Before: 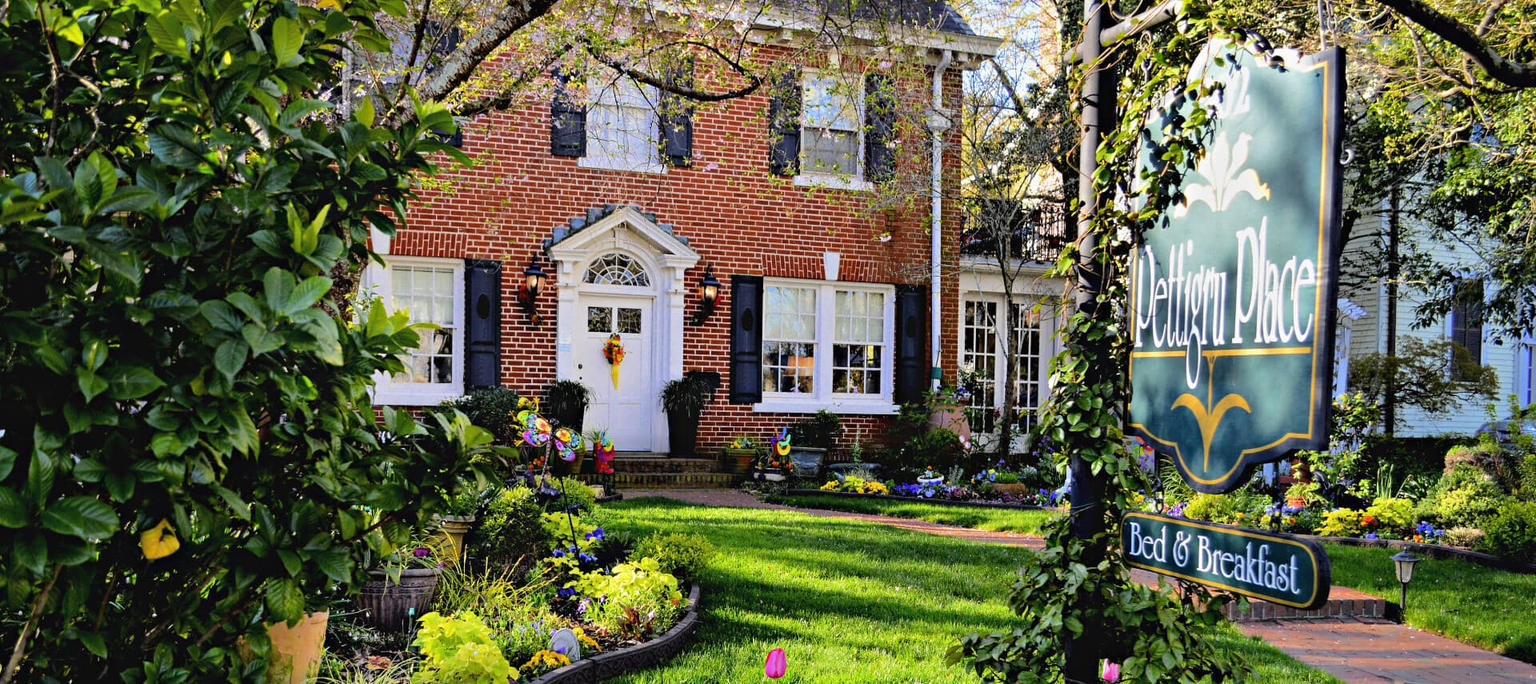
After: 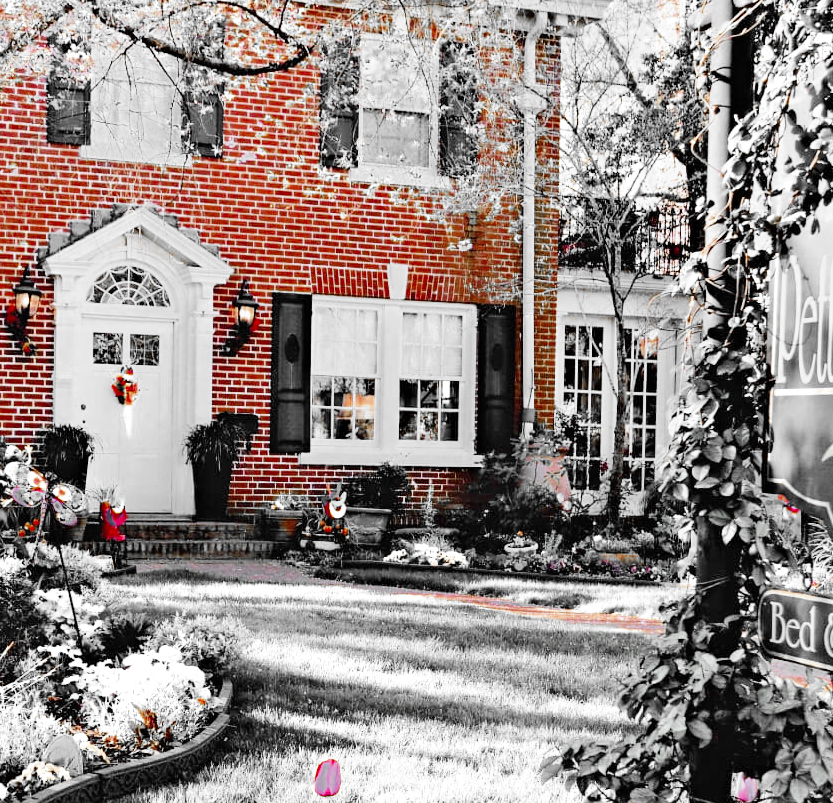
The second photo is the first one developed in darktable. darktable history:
color balance: lift [1, 1, 0.999, 1.001], gamma [1, 1.003, 1.005, 0.995], gain [1, 0.992, 0.988, 1.012], contrast 5%, output saturation 110%
filmic rgb: black relative exposure -7.65 EV, white relative exposure 4.56 EV, hardness 3.61
white balance: red 0.925, blue 1.046
color zones: curves: ch0 [(0, 0.497) (0.096, 0.361) (0.221, 0.538) (0.429, 0.5) (0.571, 0.5) (0.714, 0.5) (0.857, 0.5) (1, 0.497)]; ch1 [(0, 0.5) (0.143, 0.5) (0.257, -0.002) (0.429, 0.04) (0.571, -0.001) (0.714, -0.015) (0.857, 0.024) (1, 0.5)]
crop: left 33.452%, top 6.025%, right 23.155%
exposure: black level correction 0, exposure 1.45 EV, compensate exposure bias true, compensate highlight preservation false
